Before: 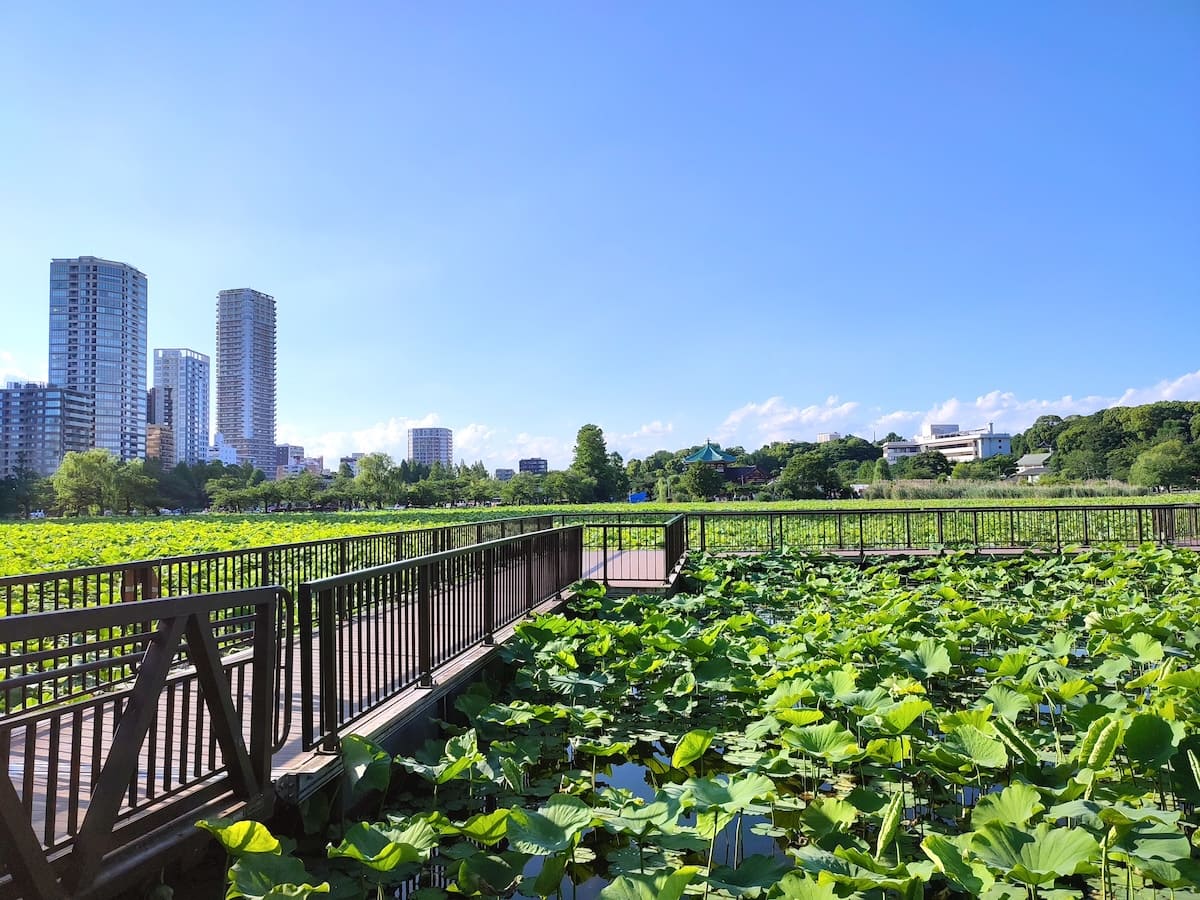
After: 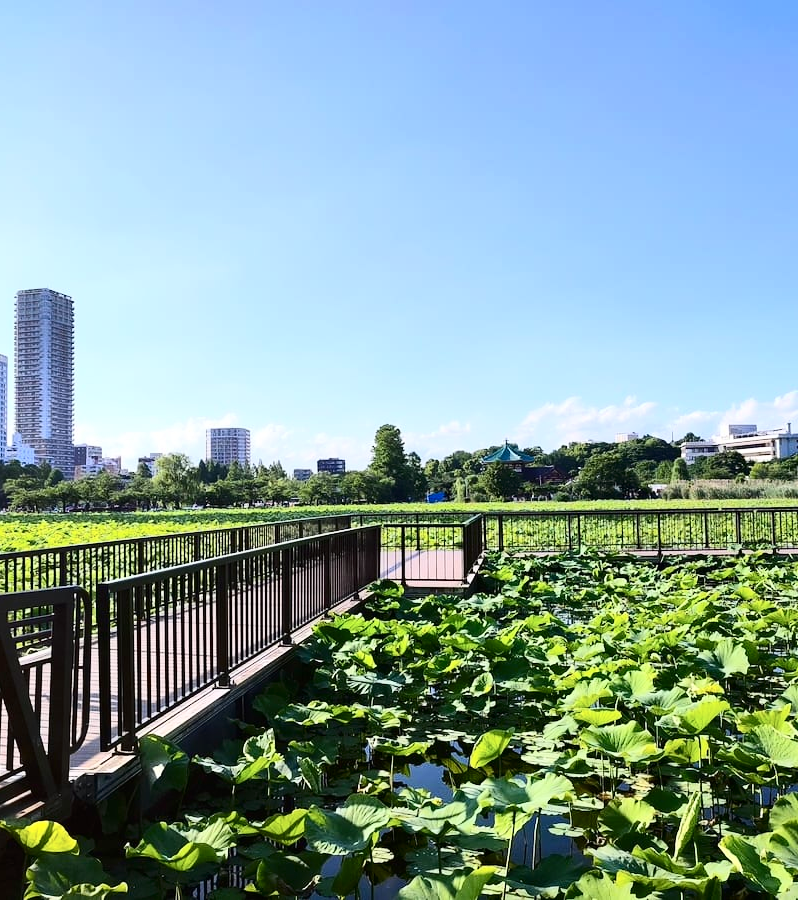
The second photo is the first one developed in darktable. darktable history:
contrast brightness saturation: contrast 0.28
crop: left 16.899%, right 16.556%
